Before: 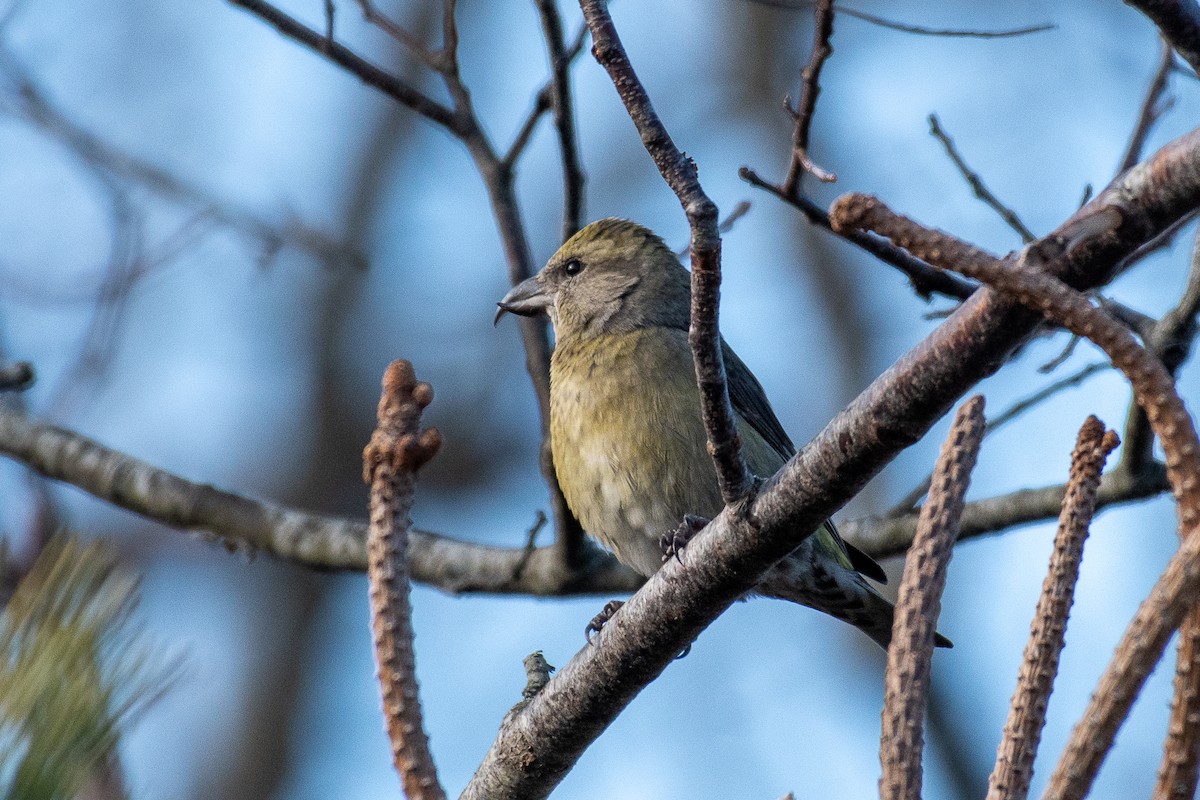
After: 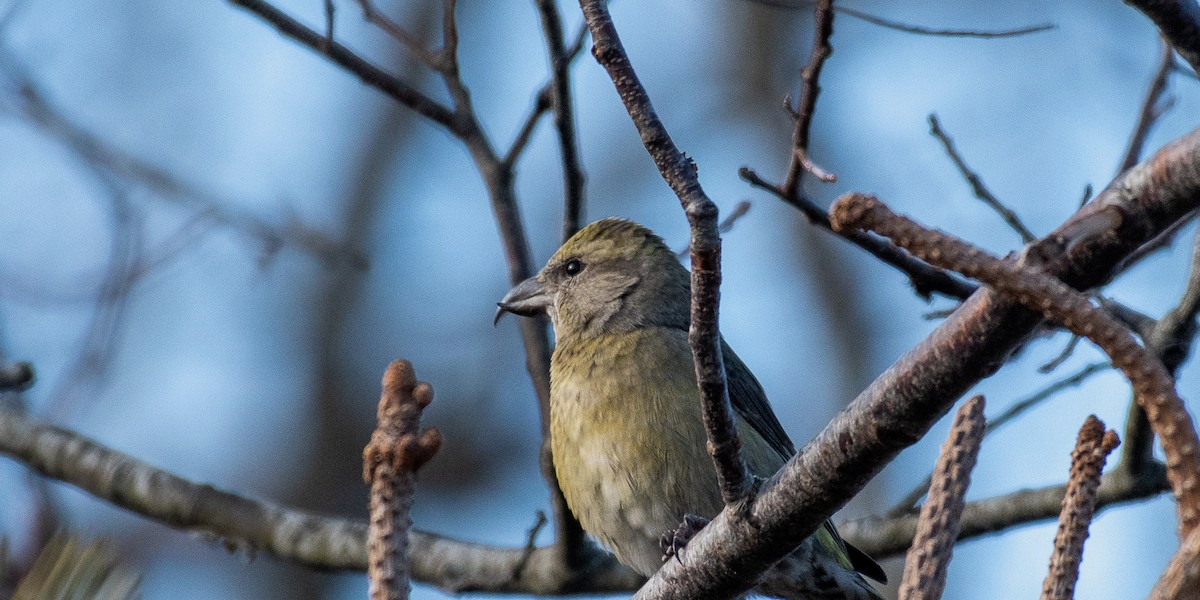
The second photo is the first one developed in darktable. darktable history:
exposure: exposure -0.177 EV, compensate highlight preservation false
crop: bottom 24.967%
